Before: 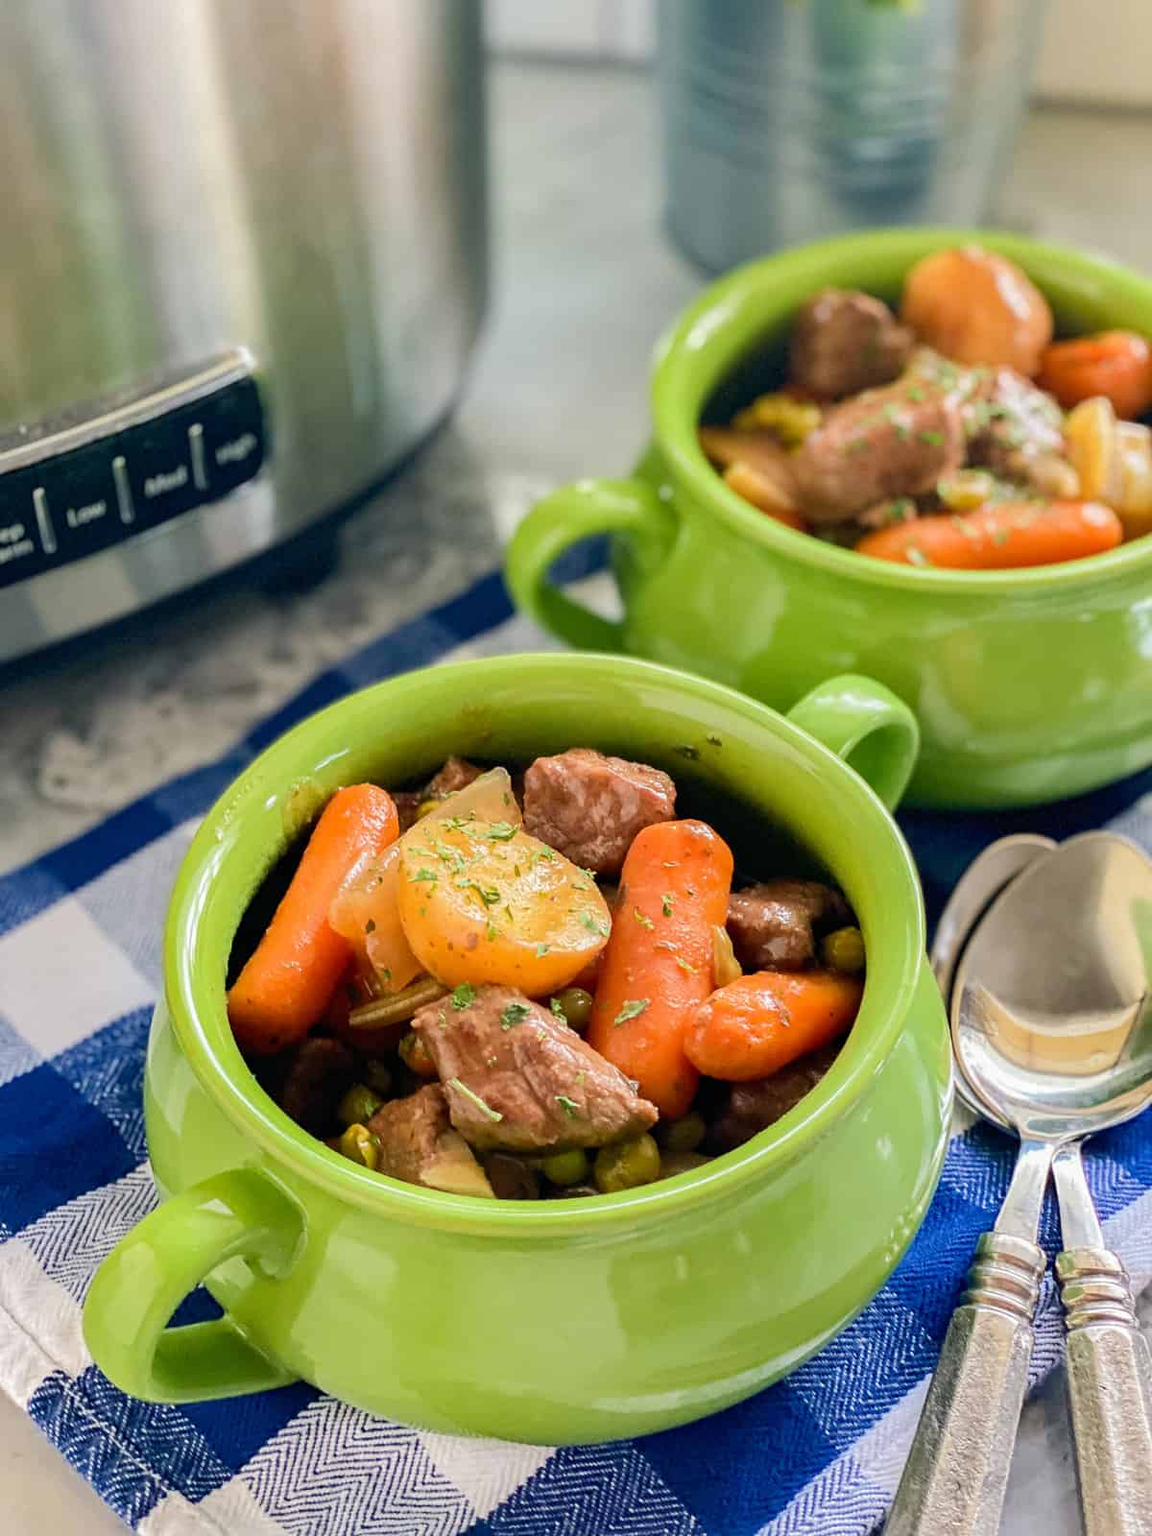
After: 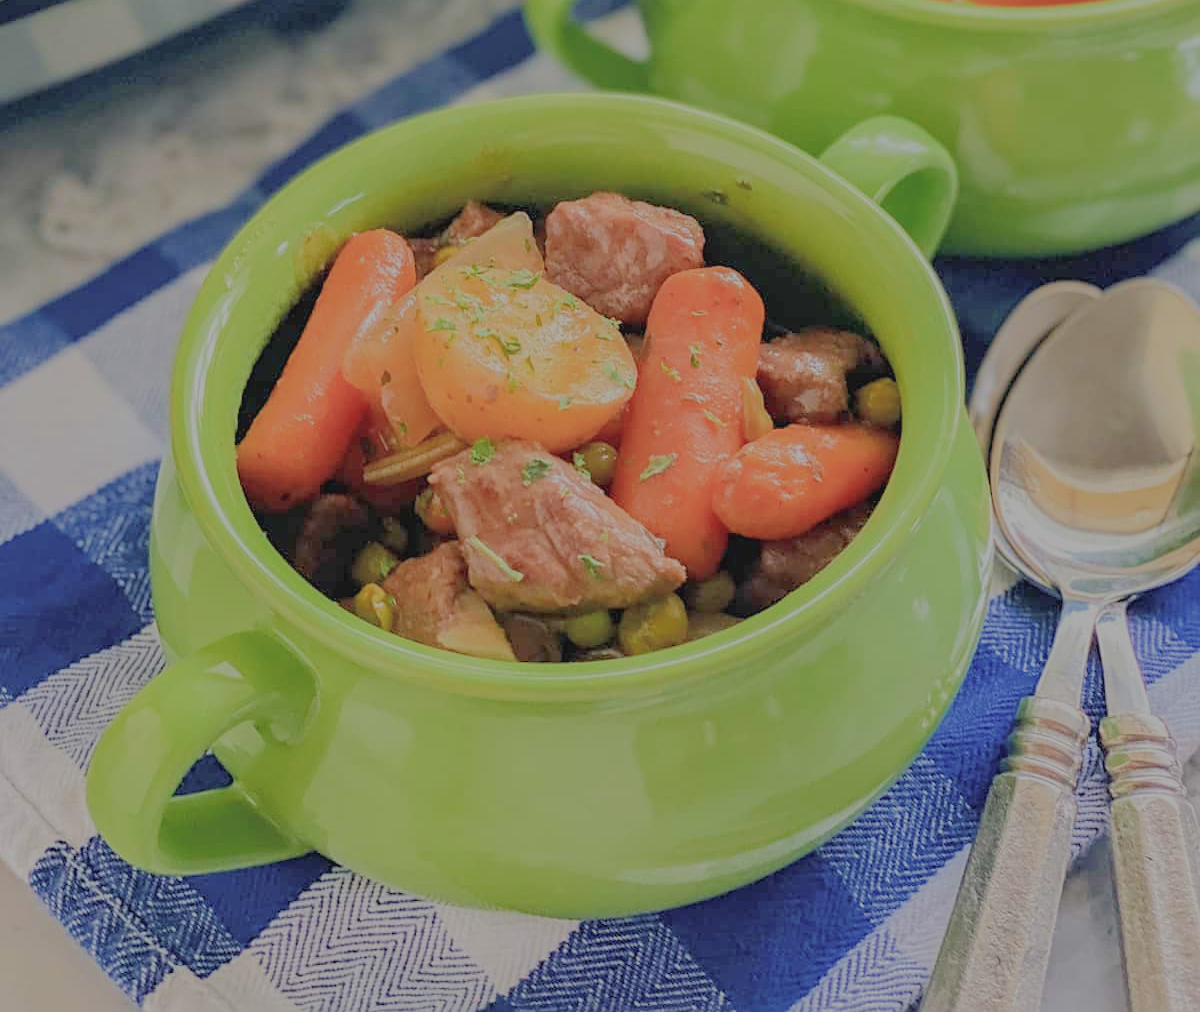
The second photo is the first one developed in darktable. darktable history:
crop and rotate: top 36.739%
sharpen: amount 0.202
contrast brightness saturation: contrast -0.099, brightness 0.053, saturation 0.085
local contrast: highlights 105%, shadows 99%, detail 119%, midtone range 0.2
filmic rgb: black relative exposure -13.98 EV, white relative exposure 7.97 EV, hardness 3.74, latitude 49.13%, contrast 0.505
